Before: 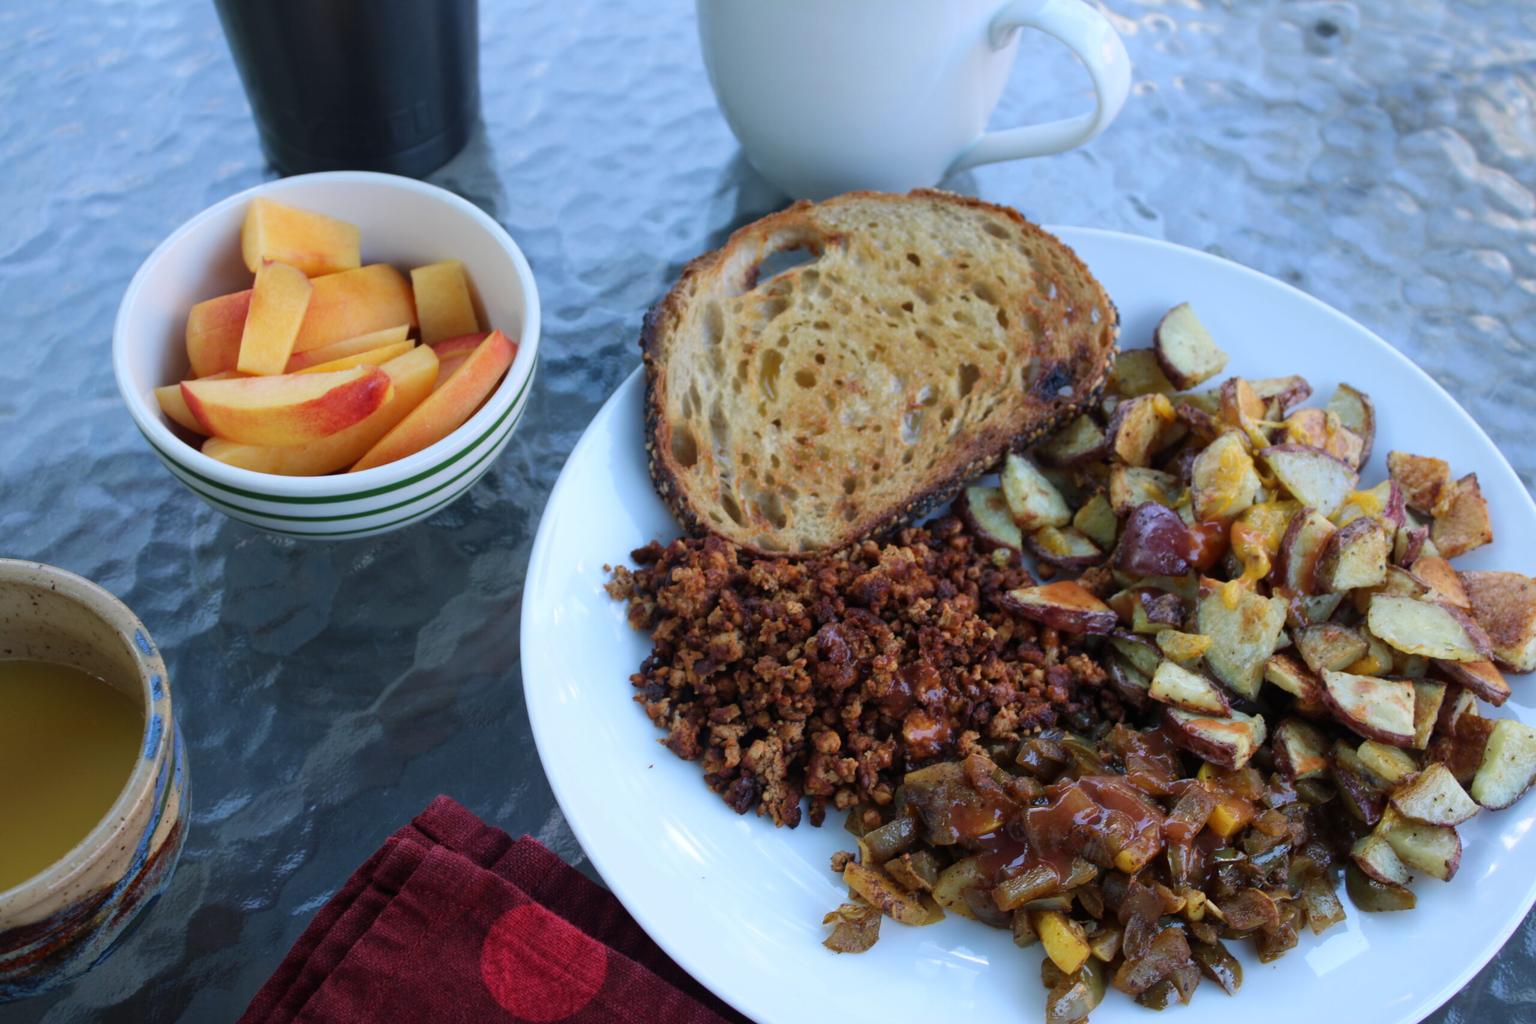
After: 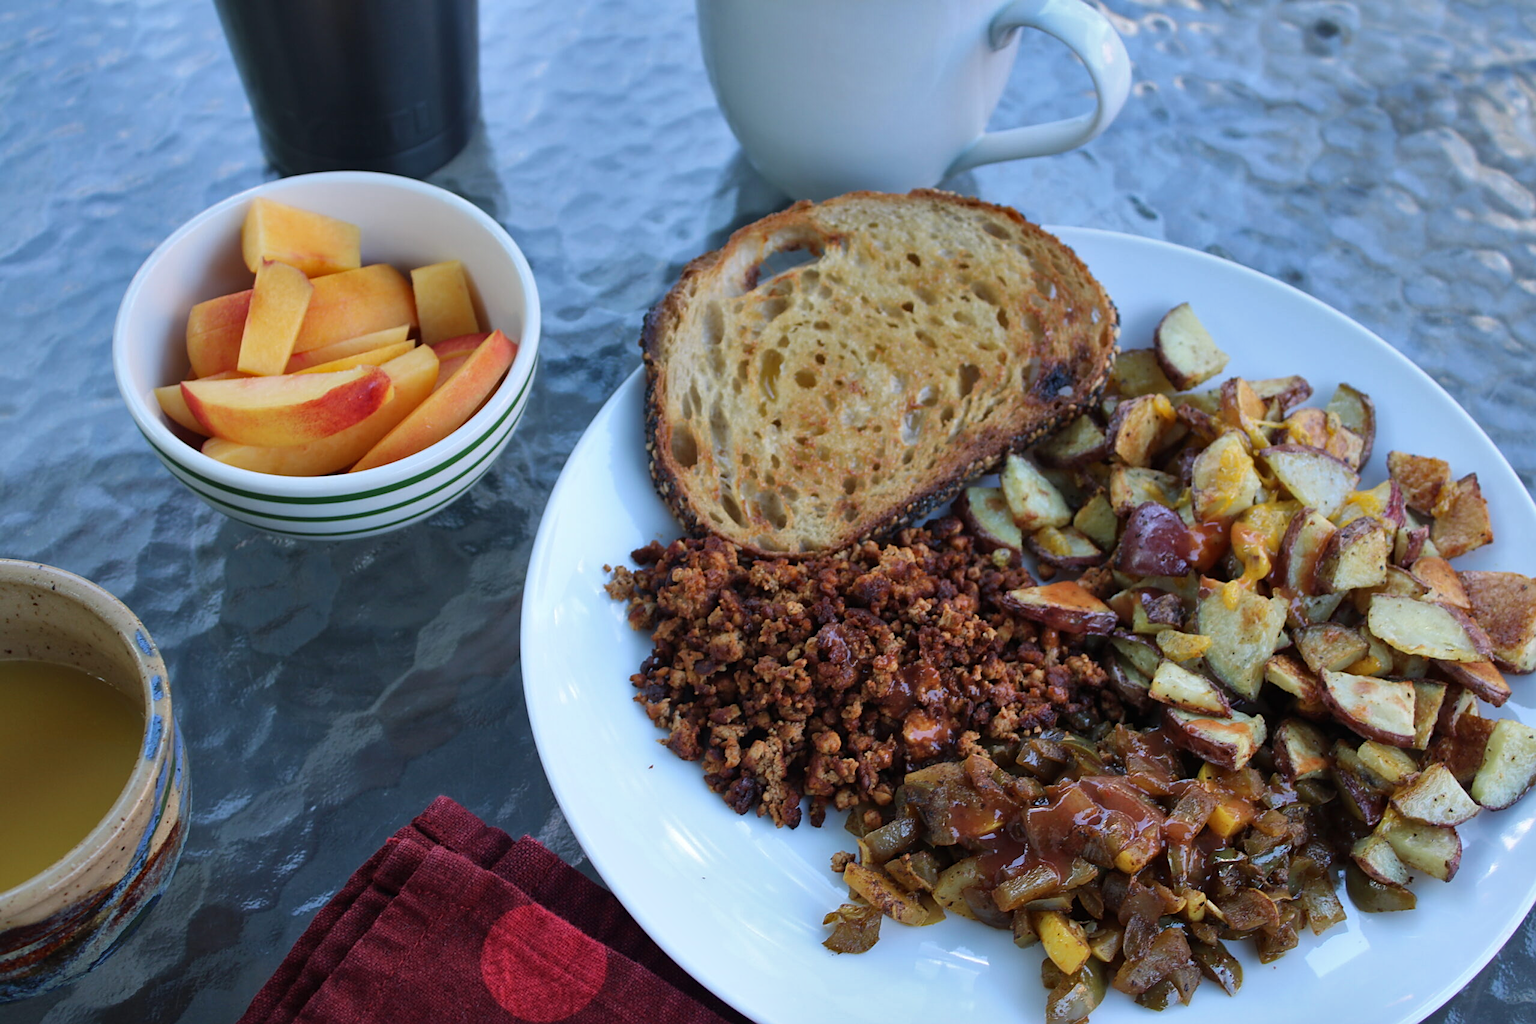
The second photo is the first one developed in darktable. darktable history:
shadows and highlights: shadows 30.63, highlights -63.22, shadows color adjustment 98%, highlights color adjustment 58.61%, soften with gaussian
sharpen: on, module defaults
